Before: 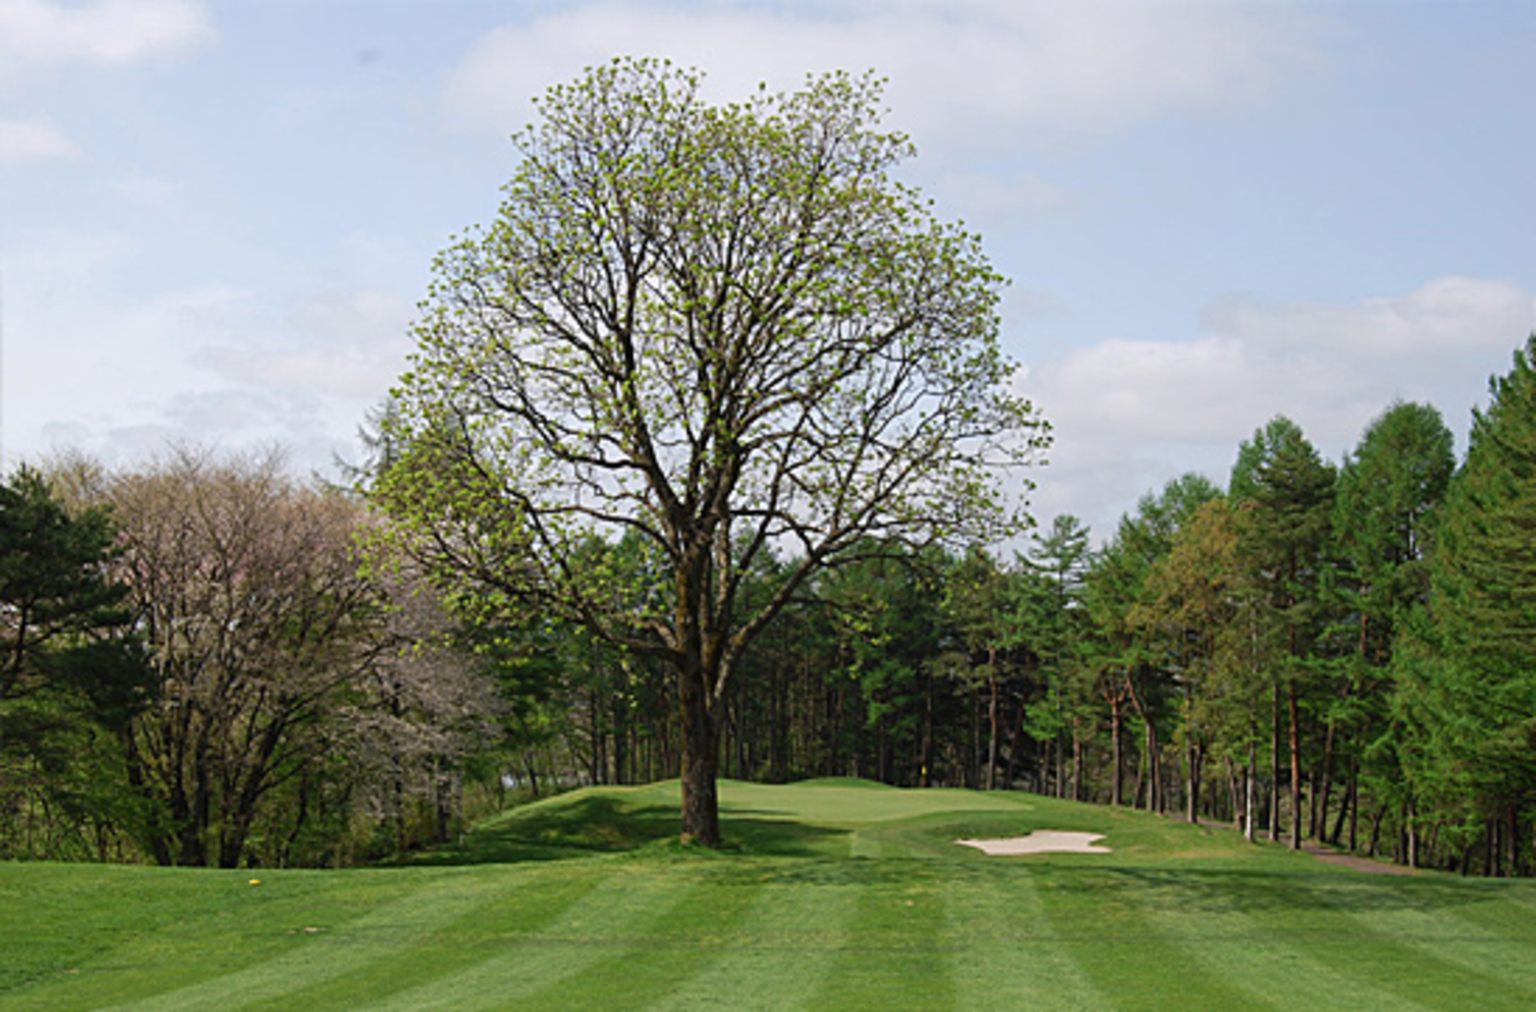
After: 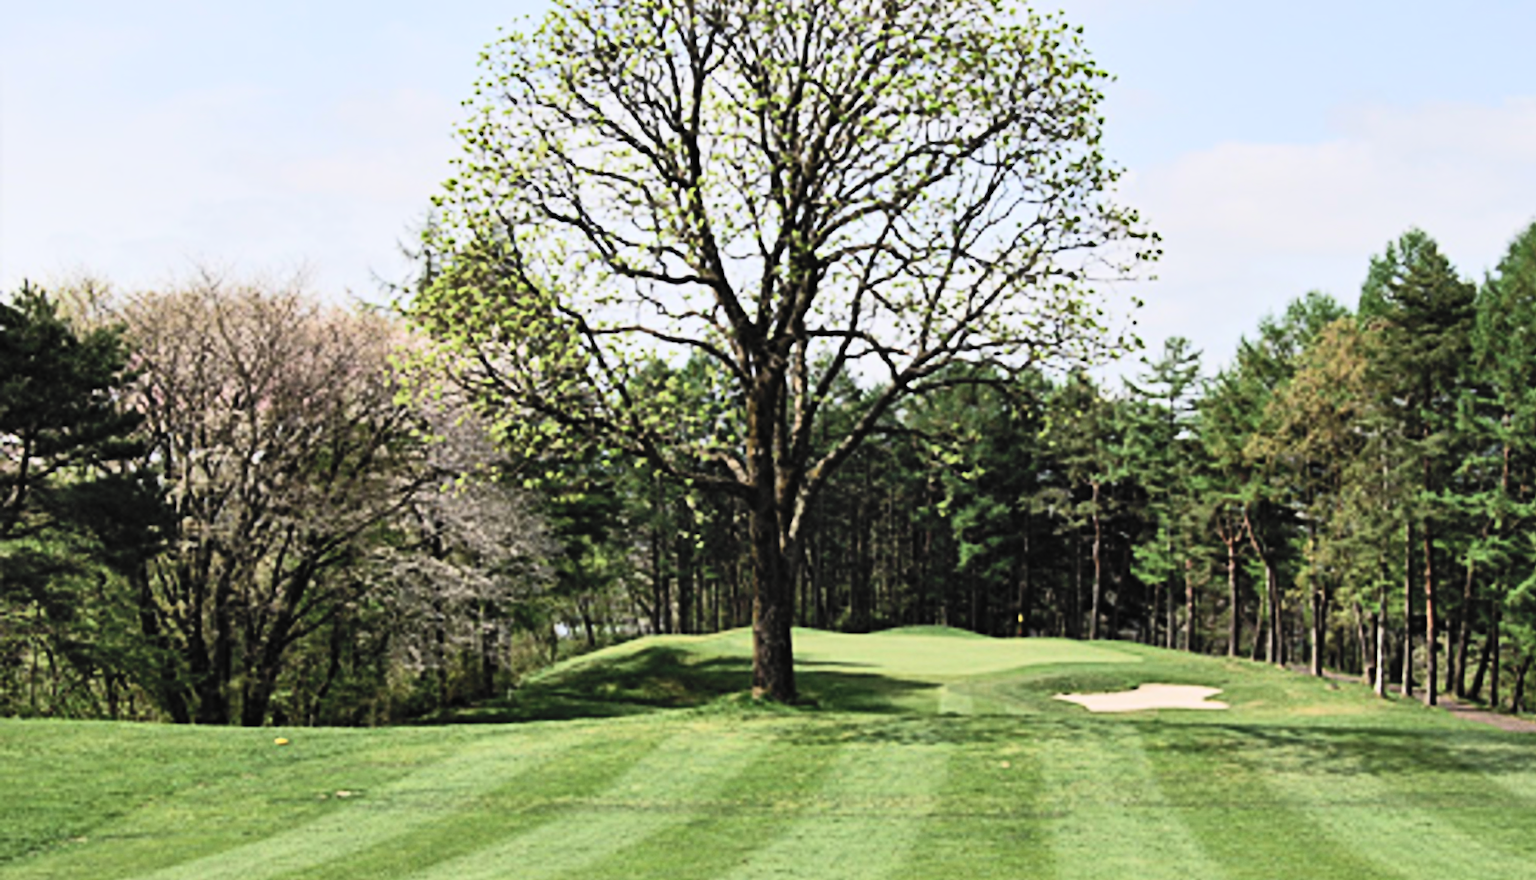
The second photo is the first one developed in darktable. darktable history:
filmic rgb: black relative exposure -7.65 EV, white relative exposure 4.56 EV, hardness 3.61, contrast 1.25
shadows and highlights: shadows 60, soften with gaussian
contrast brightness saturation: contrast 0.39, brightness 0.53
crop: top 20.916%, right 9.437%, bottom 0.316%
